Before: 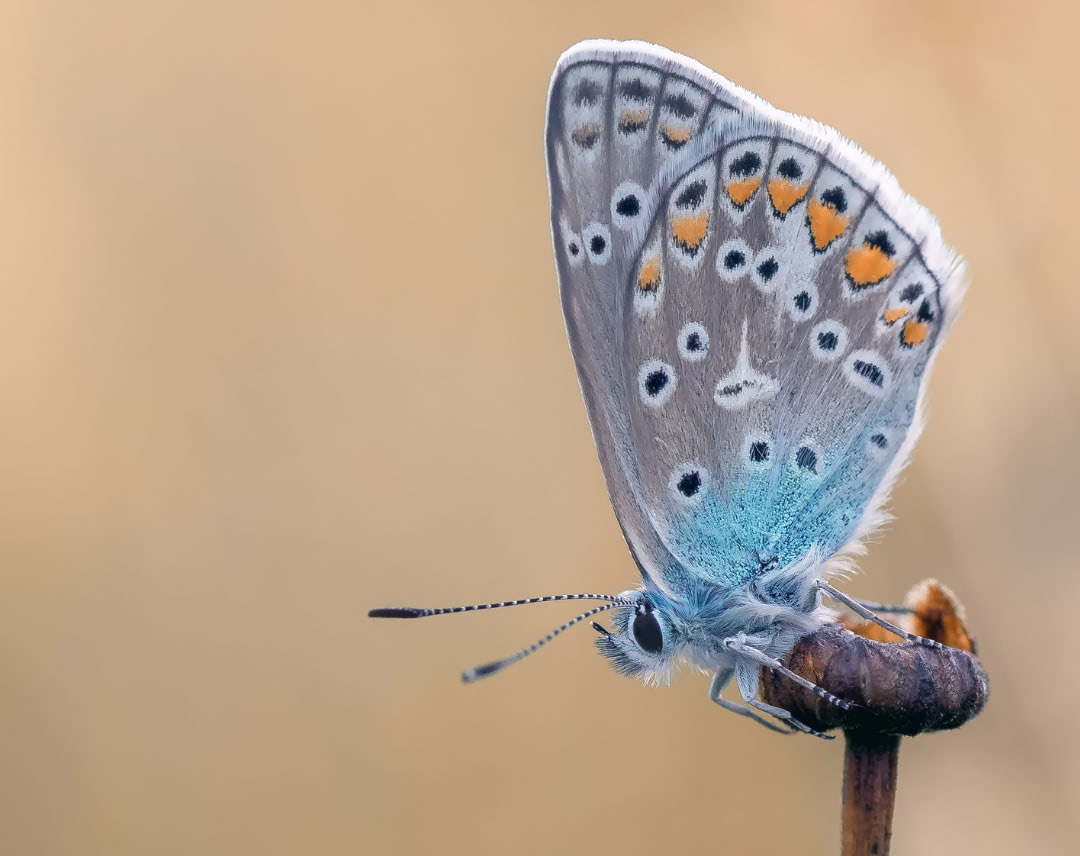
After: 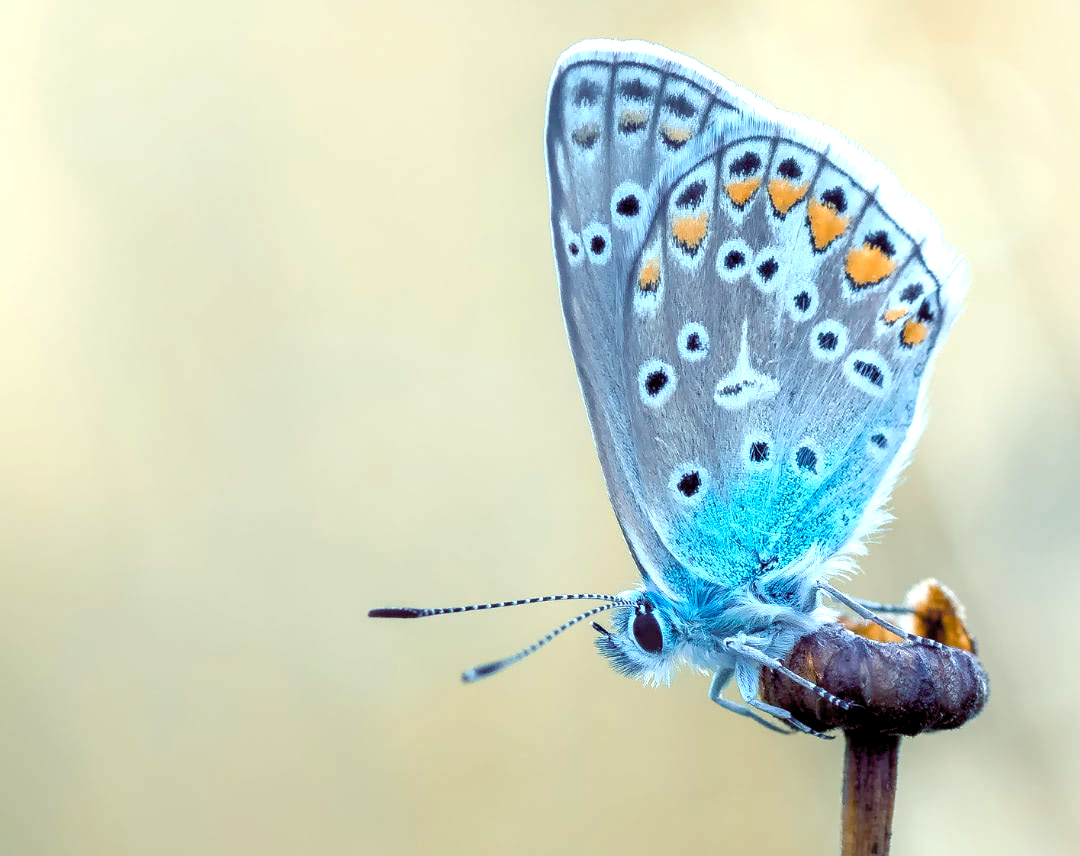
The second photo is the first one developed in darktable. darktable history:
contrast brightness saturation: brightness 0.15
color balance rgb: shadows lift › luminance -7.7%, shadows lift › chroma 2.13%, shadows lift › hue 200.79°, power › luminance -7.77%, power › chroma 2.27%, power › hue 220.69°, highlights gain › luminance 15.15%, highlights gain › chroma 4%, highlights gain › hue 209.35°, global offset › luminance -0.21%, global offset › chroma 0.27%, perceptual saturation grading › global saturation 24.42%, perceptual saturation grading › highlights -24.42%, perceptual saturation grading › mid-tones 24.42%, perceptual saturation grading › shadows 40%, perceptual brilliance grading › global brilliance -5%, perceptual brilliance grading › highlights 24.42%, perceptual brilliance grading › mid-tones 7%, perceptual brilliance grading › shadows -5%
